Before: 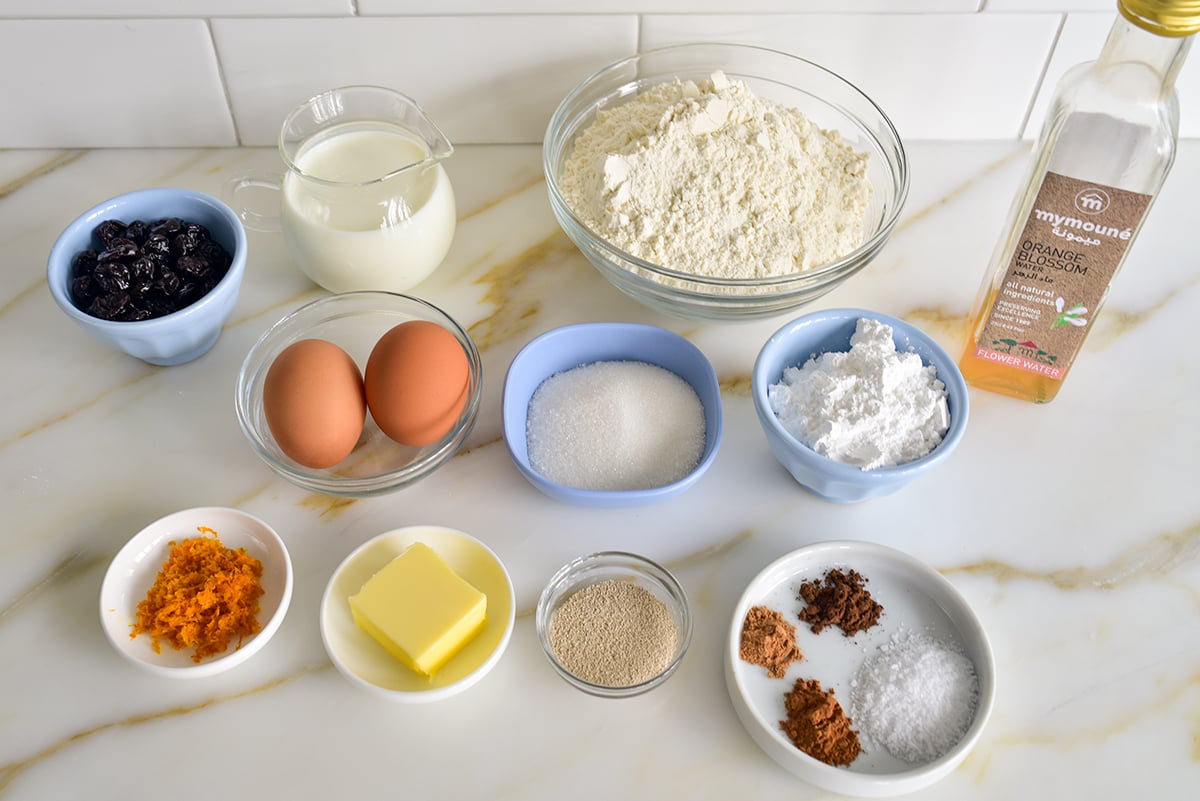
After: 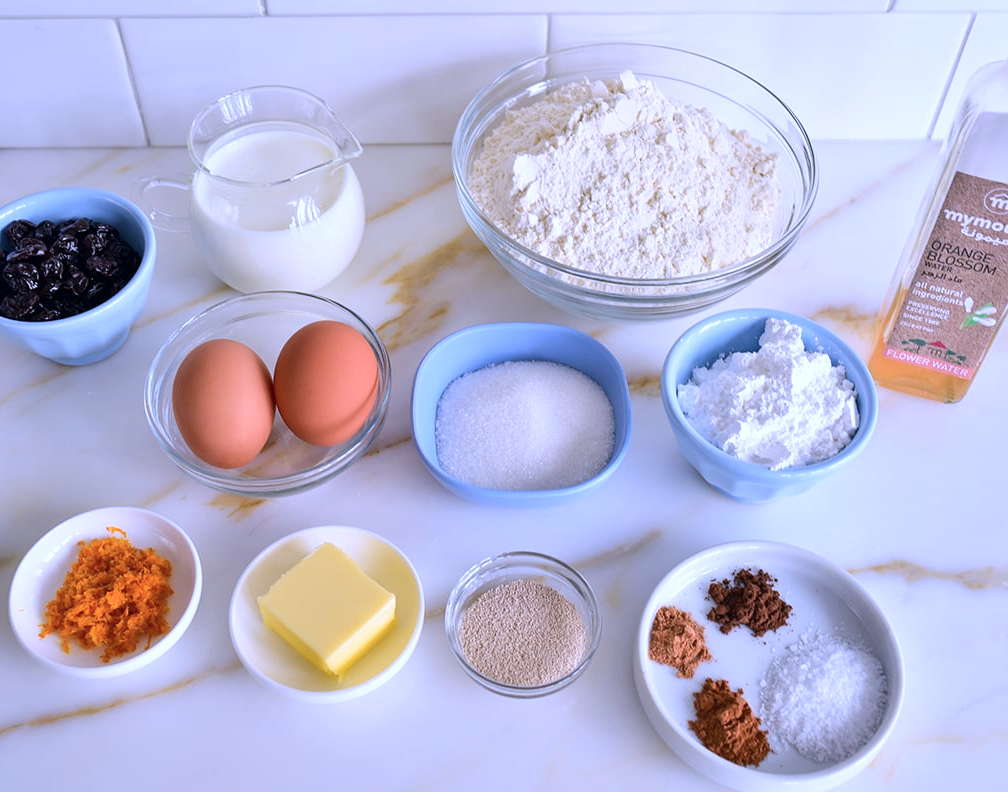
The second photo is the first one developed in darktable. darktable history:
white balance: red 1.042, blue 1.17
crop: left 7.598%, right 7.873%
color correction: highlights a* -2.24, highlights b* -18.1
